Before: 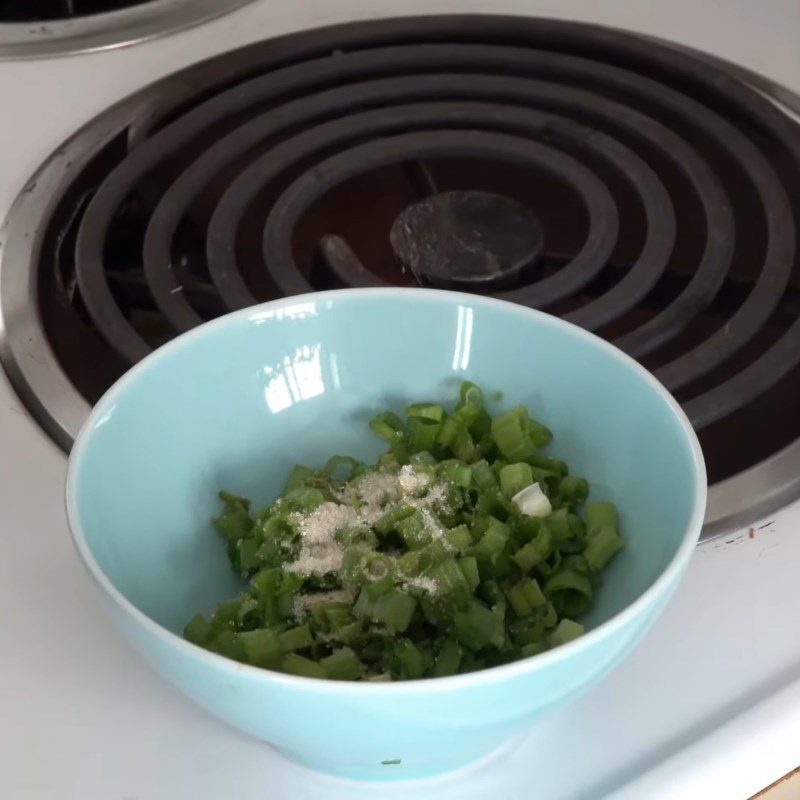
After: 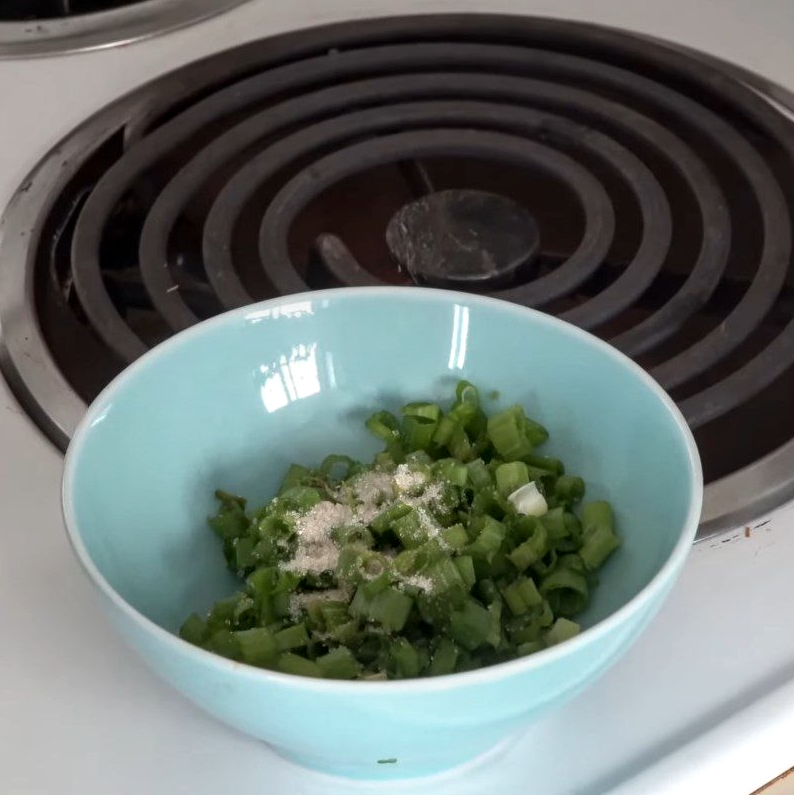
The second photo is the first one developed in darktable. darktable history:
crop and rotate: left 0.701%, top 0.151%, bottom 0.367%
local contrast: on, module defaults
